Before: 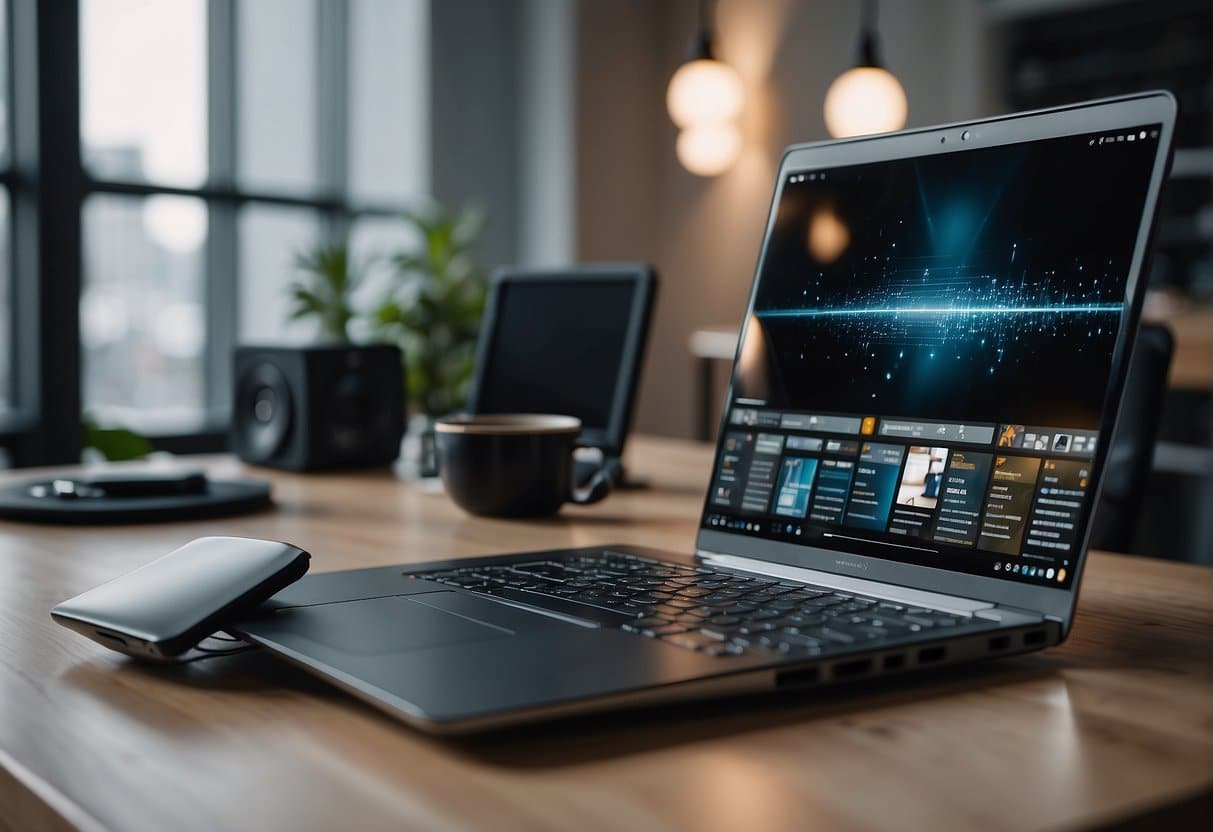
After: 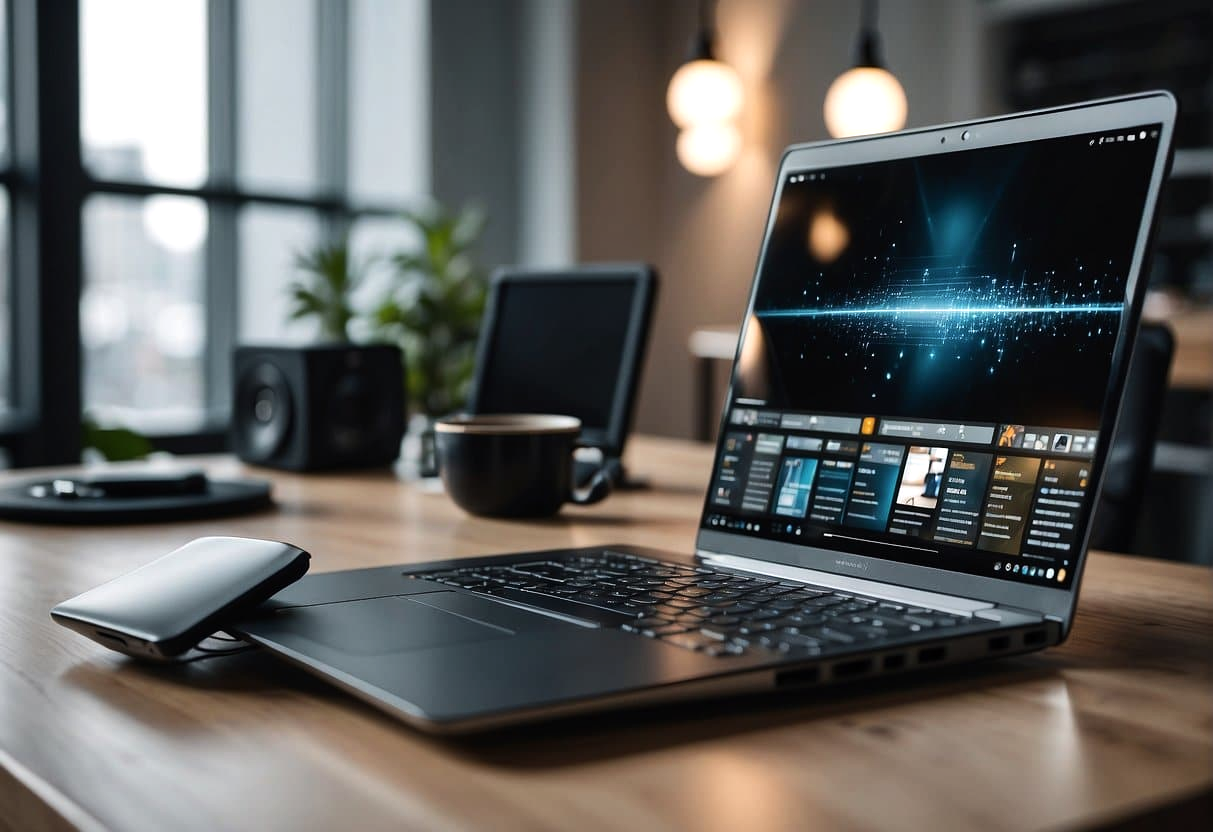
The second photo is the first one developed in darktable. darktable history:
tone equalizer: -8 EV -0.417 EV, -7 EV -0.389 EV, -6 EV -0.333 EV, -5 EV -0.222 EV, -3 EV 0.222 EV, -2 EV 0.333 EV, -1 EV 0.389 EV, +0 EV 0.417 EV, edges refinement/feathering 500, mask exposure compensation -1.57 EV, preserve details no
shadows and highlights: shadows 37.27, highlights -28.18, soften with gaussian
